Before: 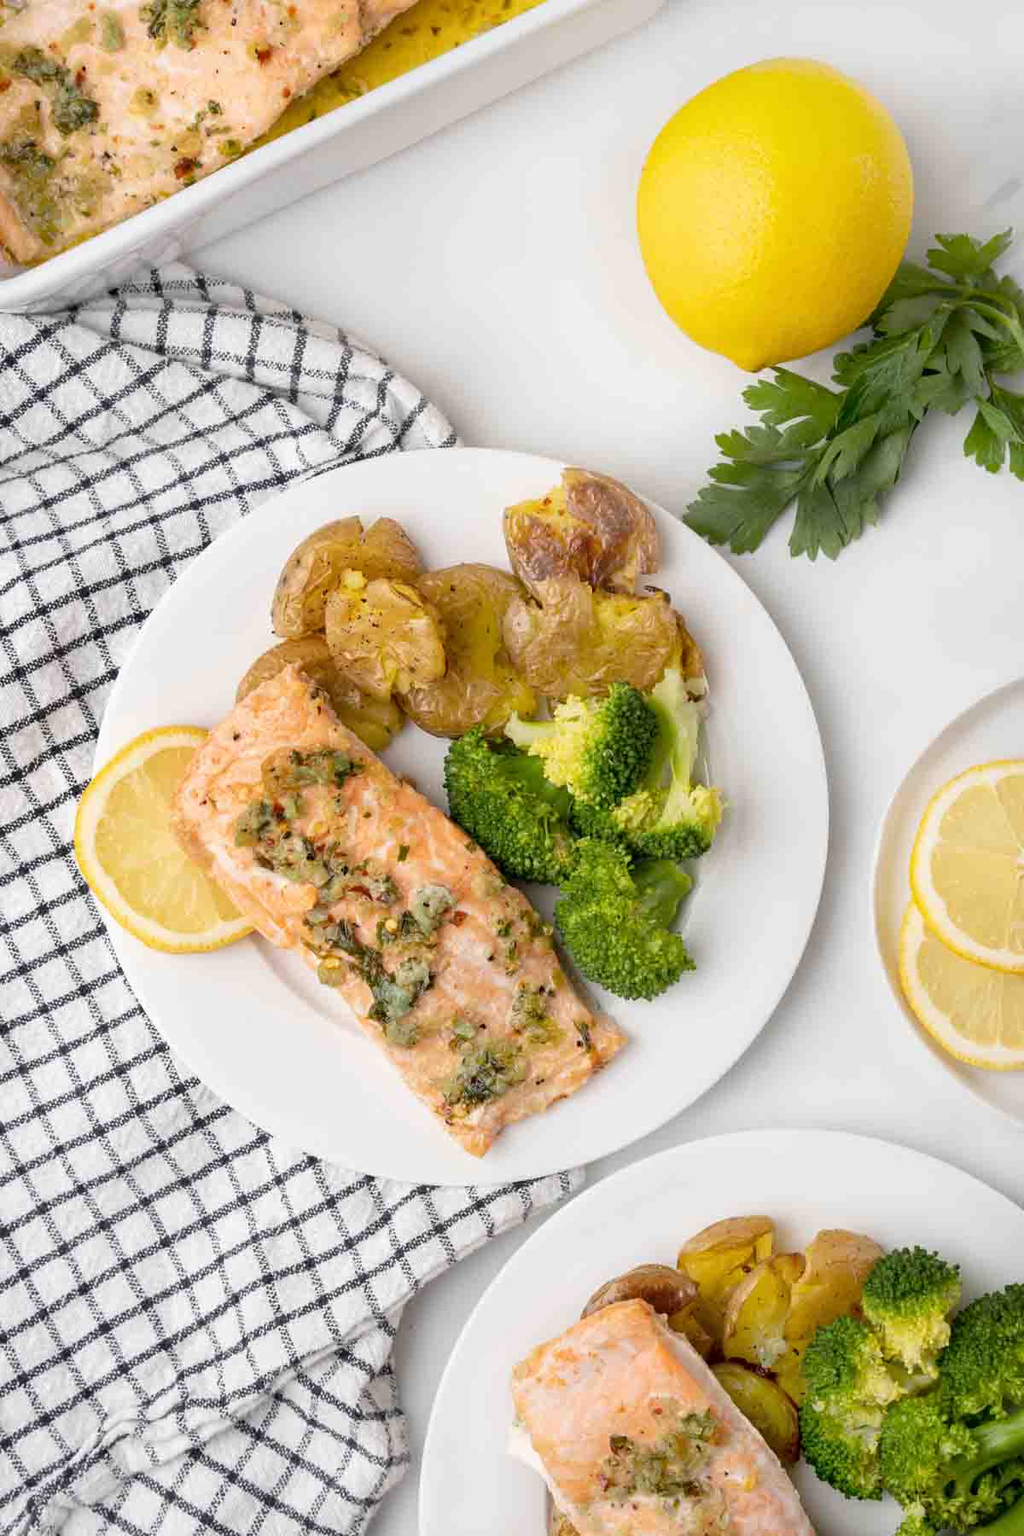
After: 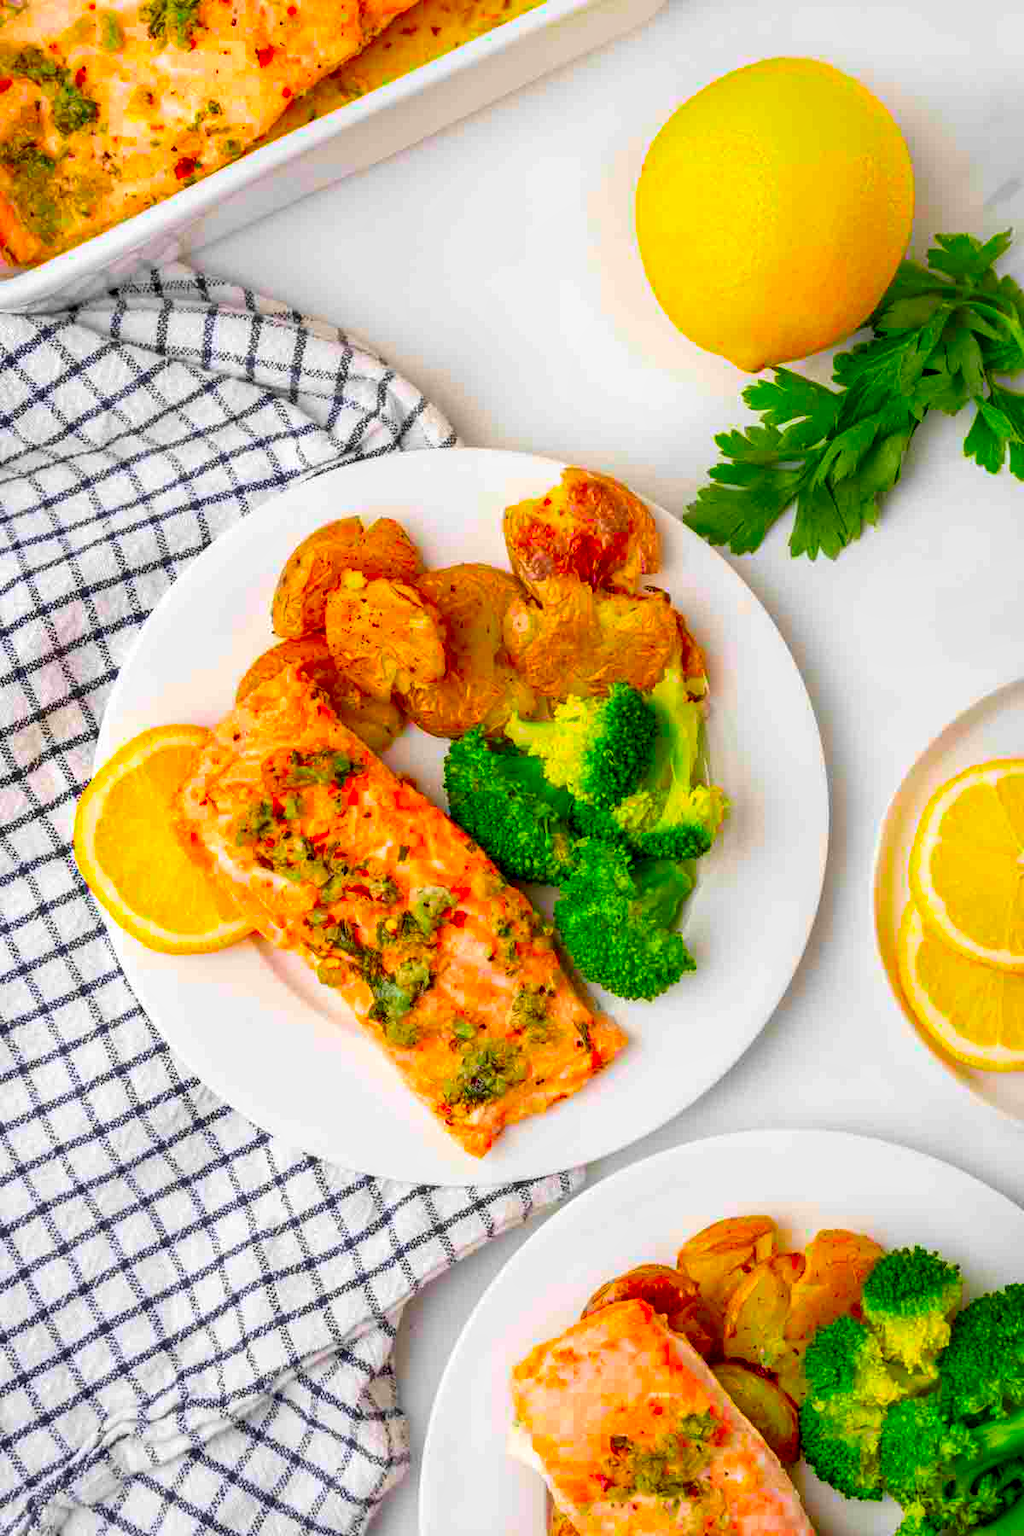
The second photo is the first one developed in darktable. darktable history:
color correction: saturation 3
local contrast: on, module defaults
